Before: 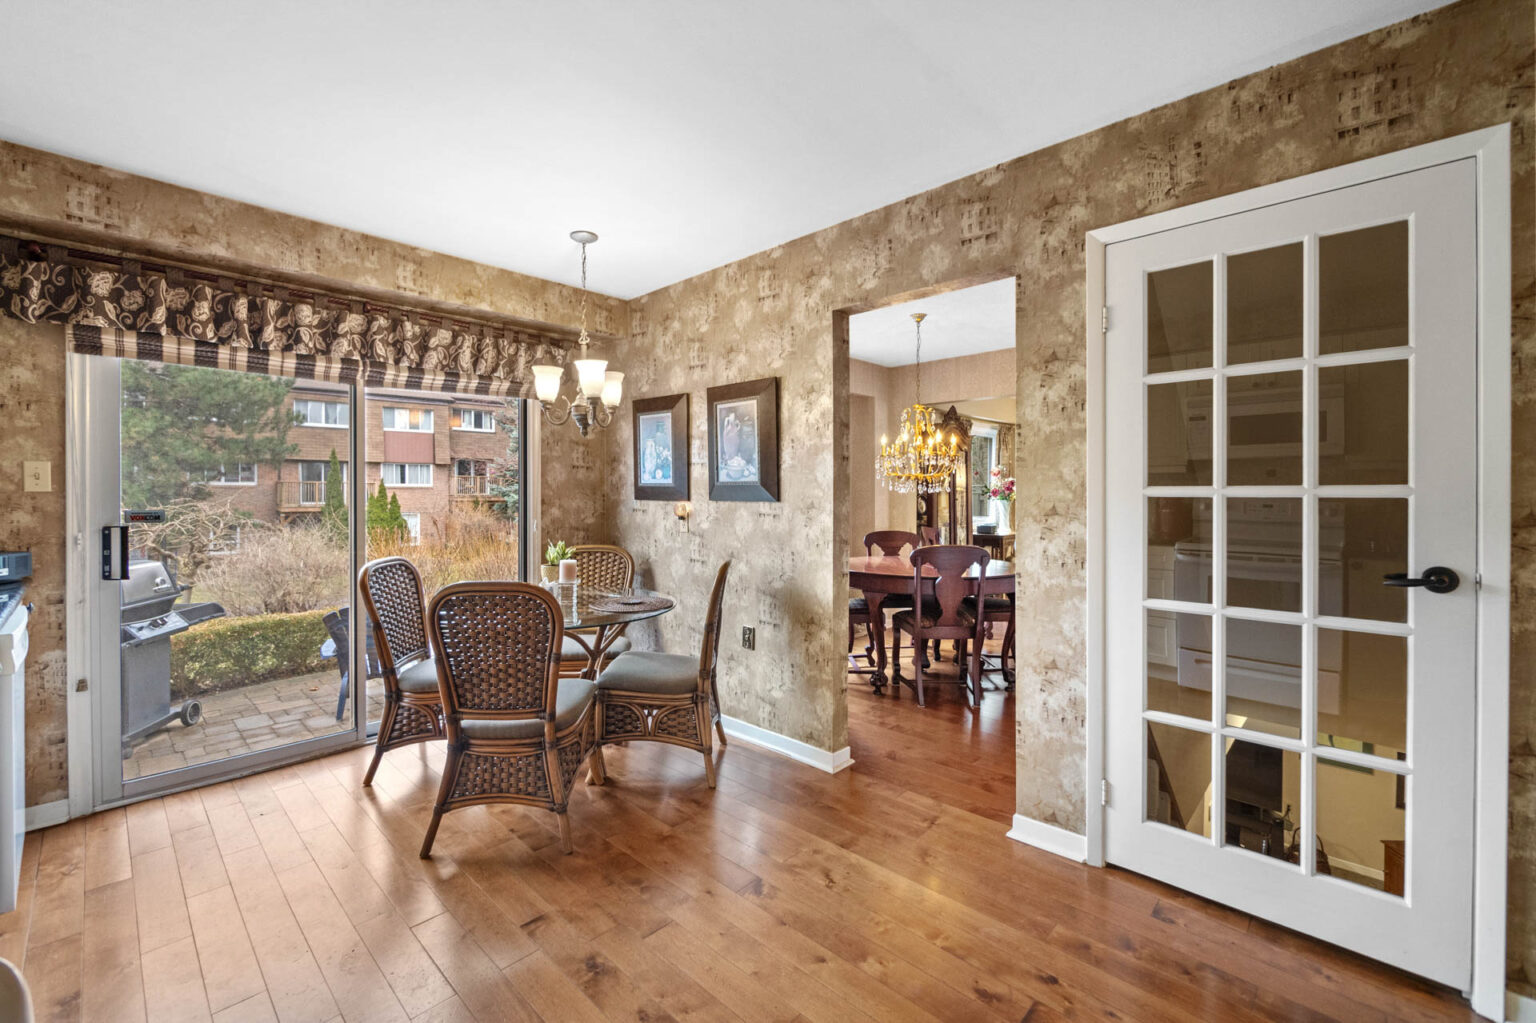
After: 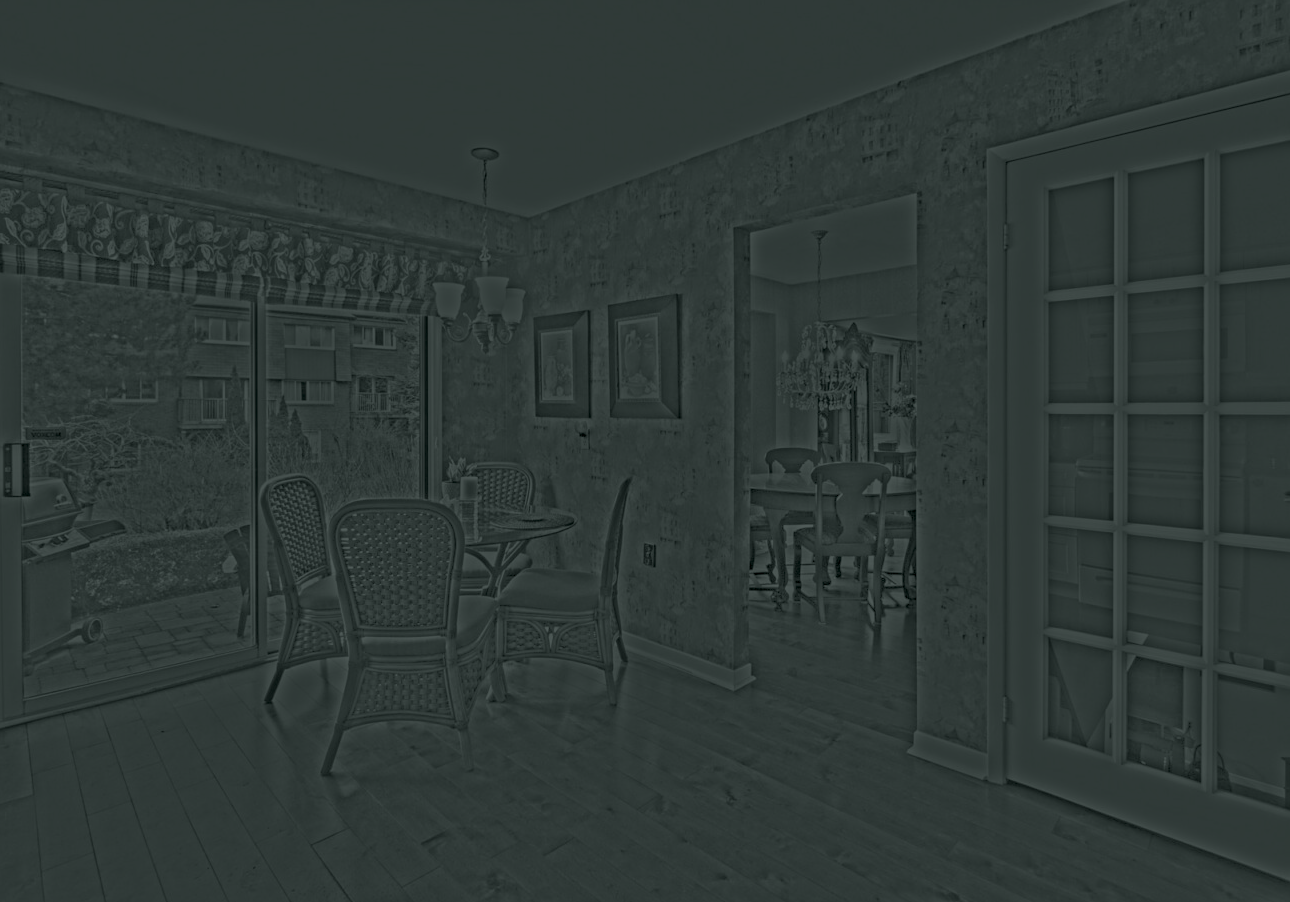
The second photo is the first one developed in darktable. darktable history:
sharpen: amount 0.2
color balance rgb: perceptual saturation grading › global saturation 20%, perceptual saturation grading › highlights -25%, perceptual saturation grading › shadows 25%
highpass: sharpness 25.84%, contrast boost 14.94%
tone equalizer: -8 EV 2 EV, -7 EV 2 EV, -6 EV 2 EV, -5 EV 2 EV, -4 EV 2 EV, -3 EV 1.5 EV, -2 EV 1 EV, -1 EV 0.5 EV
crop: left 6.446%, top 8.188%, right 9.538%, bottom 3.548%
base curve: curves: ch0 [(0, 0) (0.032, 0.037) (0.105, 0.228) (0.435, 0.76) (0.856, 0.983) (1, 1)], preserve colors none
colorize: hue 90°, saturation 19%, lightness 1.59%, version 1
